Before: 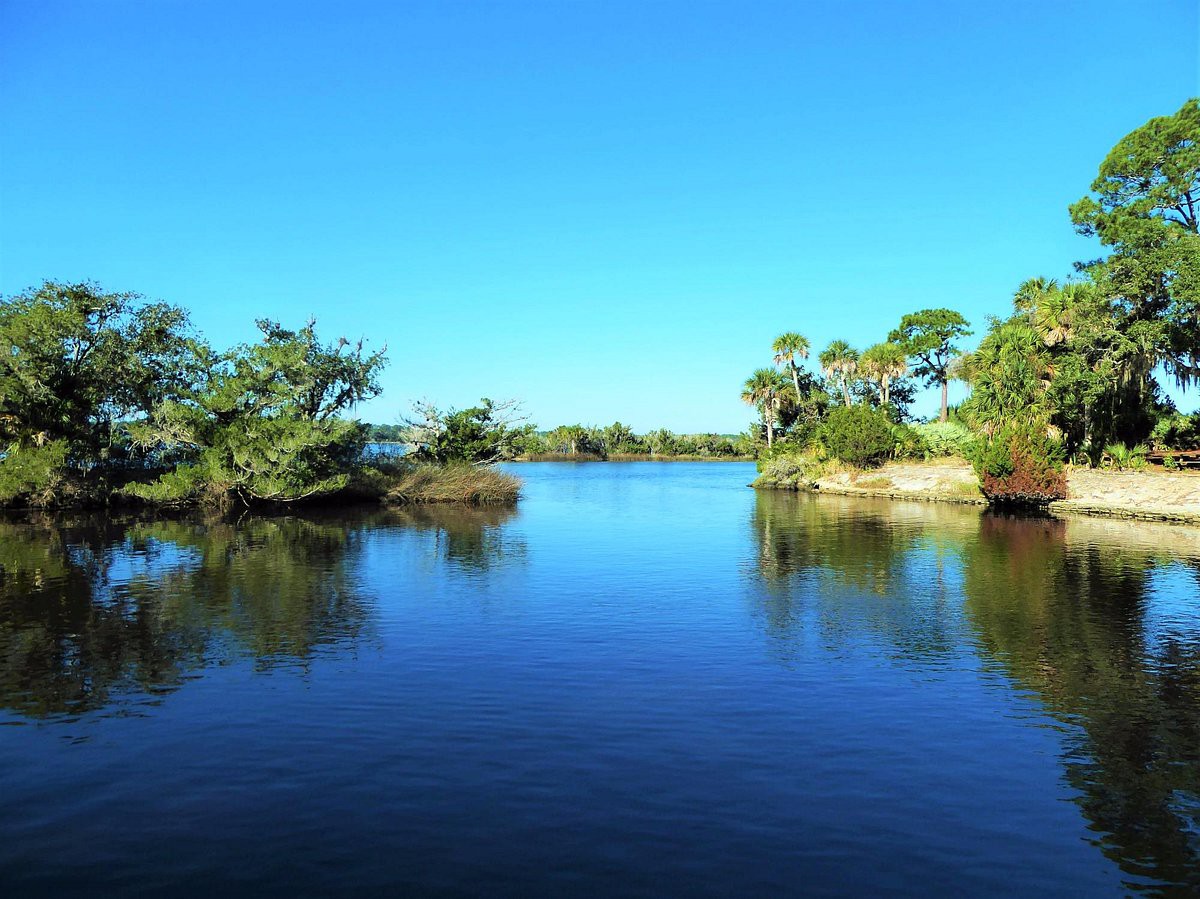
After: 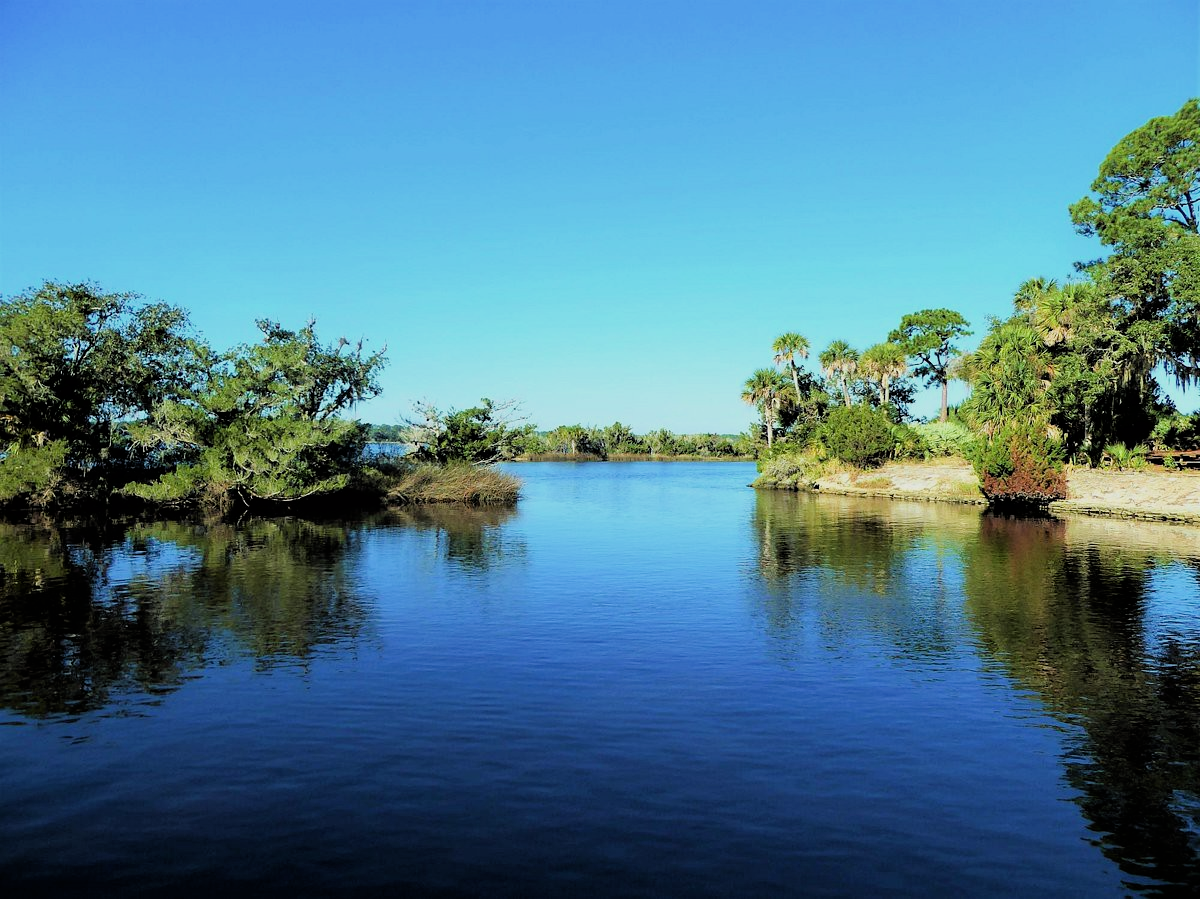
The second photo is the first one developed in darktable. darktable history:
filmic rgb: black relative exposure -5.82 EV, white relative exposure 3.39 EV, hardness 3.69
